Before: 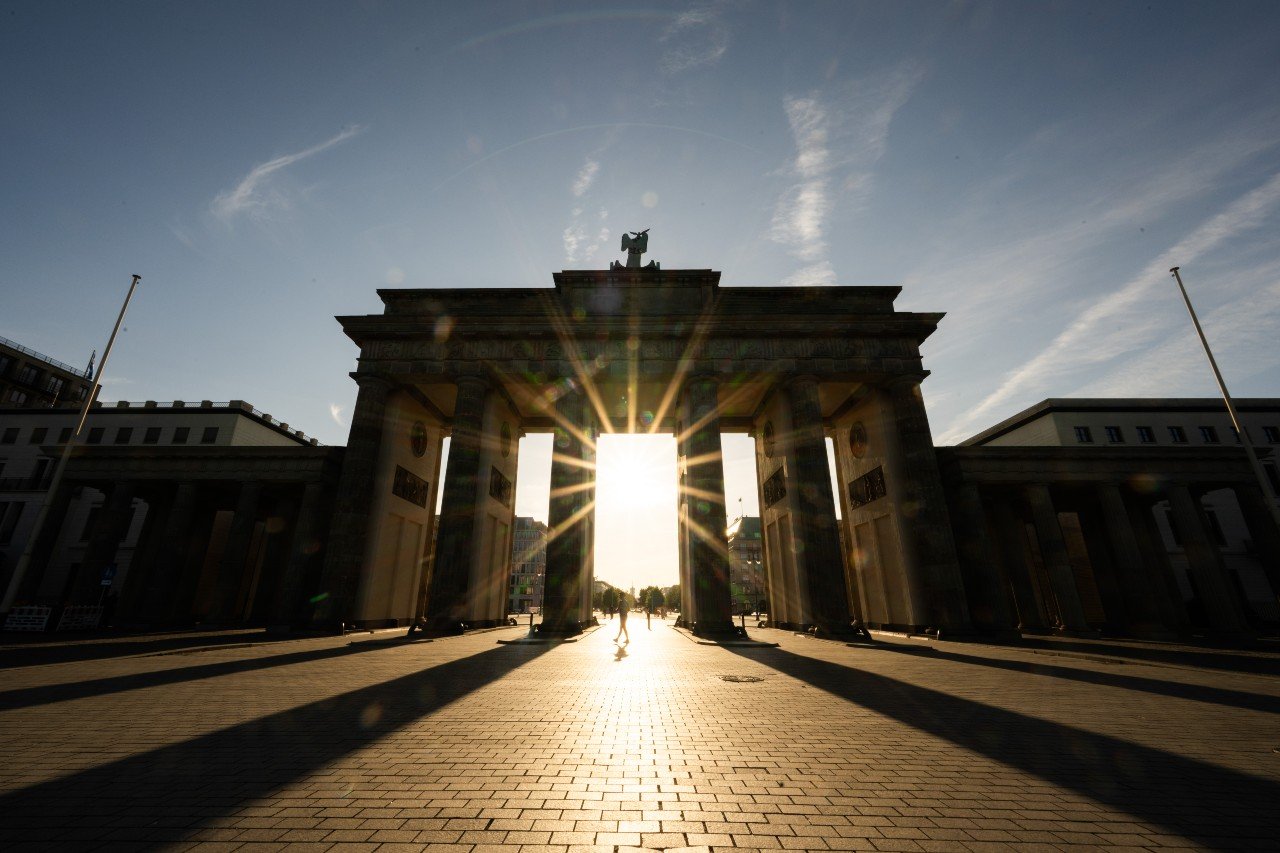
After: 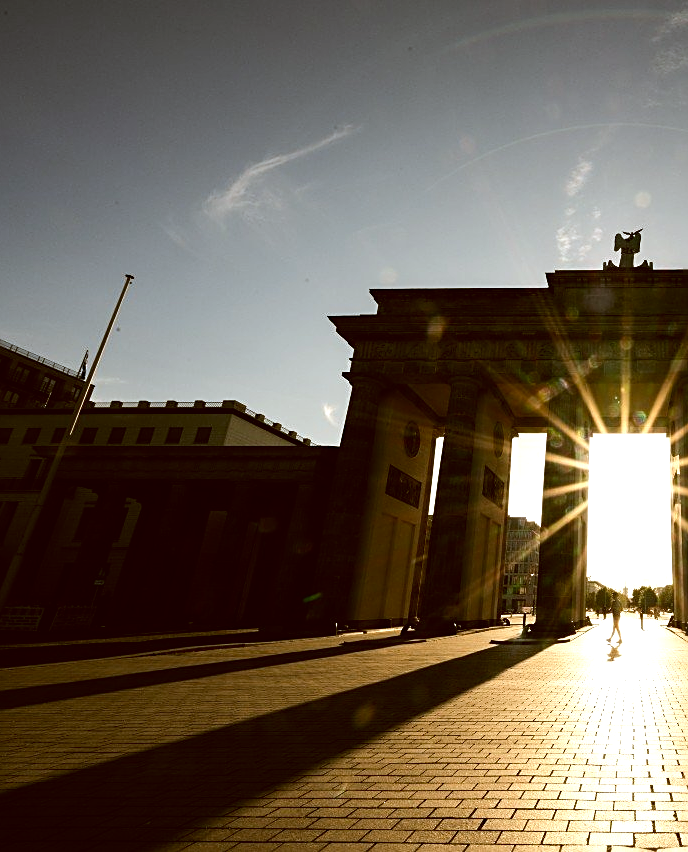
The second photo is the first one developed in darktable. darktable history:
sharpen: on, module defaults
color correction: highlights a* -0.482, highlights b* 0.161, shadows a* 4.66, shadows b* 20.72
tone equalizer: -8 EV -0.417 EV, -7 EV -0.389 EV, -6 EV -0.333 EV, -5 EV -0.222 EV, -3 EV 0.222 EV, -2 EV 0.333 EV, -1 EV 0.389 EV, +0 EV 0.417 EV, edges refinement/feathering 500, mask exposure compensation -1.57 EV, preserve details no
crop: left 0.587%, right 45.588%, bottom 0.086%
